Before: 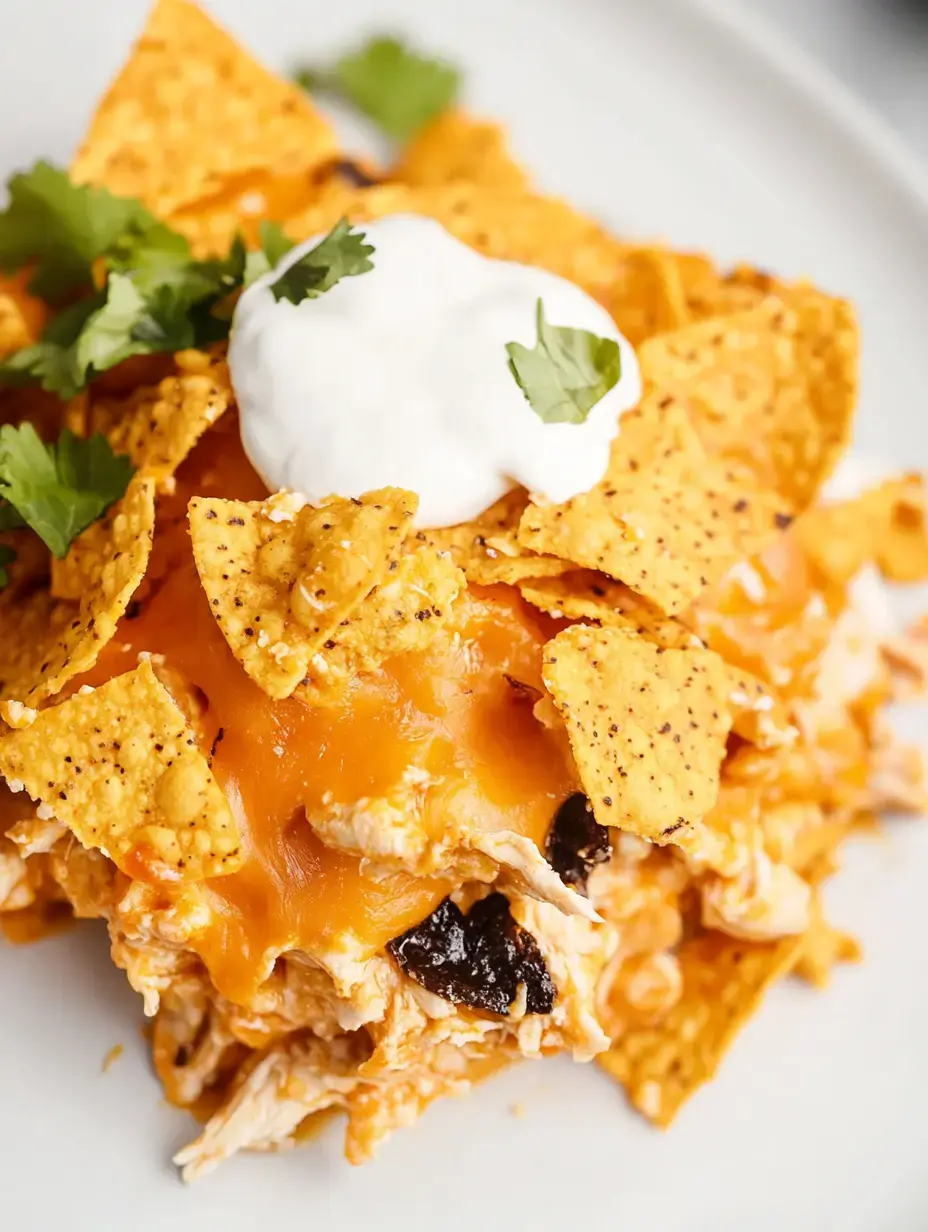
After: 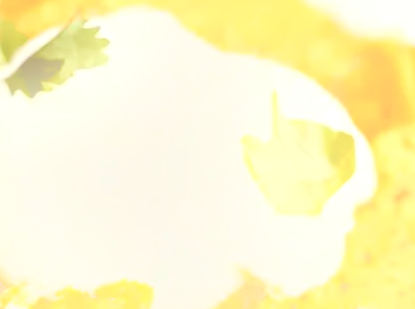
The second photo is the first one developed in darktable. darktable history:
tone equalizer: -8 EV -1.08 EV, -7 EV -1.01 EV, -6 EV -0.867 EV, -5 EV -0.578 EV, -3 EV 0.578 EV, -2 EV 0.867 EV, -1 EV 1.01 EV, +0 EV 1.08 EV, edges refinement/feathering 500, mask exposure compensation -1.57 EV, preserve details no
crop: left 28.64%, top 16.832%, right 26.637%, bottom 58.055%
contrast brightness saturation: saturation -0.17
bloom: size 13.65%, threshold 98.39%, strength 4.82%
color correction: highlights a* -0.95, highlights b* 4.5, shadows a* 3.55
color balance rgb: shadows lift › chroma 1%, shadows lift › hue 113°, highlights gain › chroma 0.2%, highlights gain › hue 333°, perceptual saturation grading › global saturation 20%, perceptual saturation grading › highlights -25%, perceptual saturation grading › shadows 25%, contrast -10%
